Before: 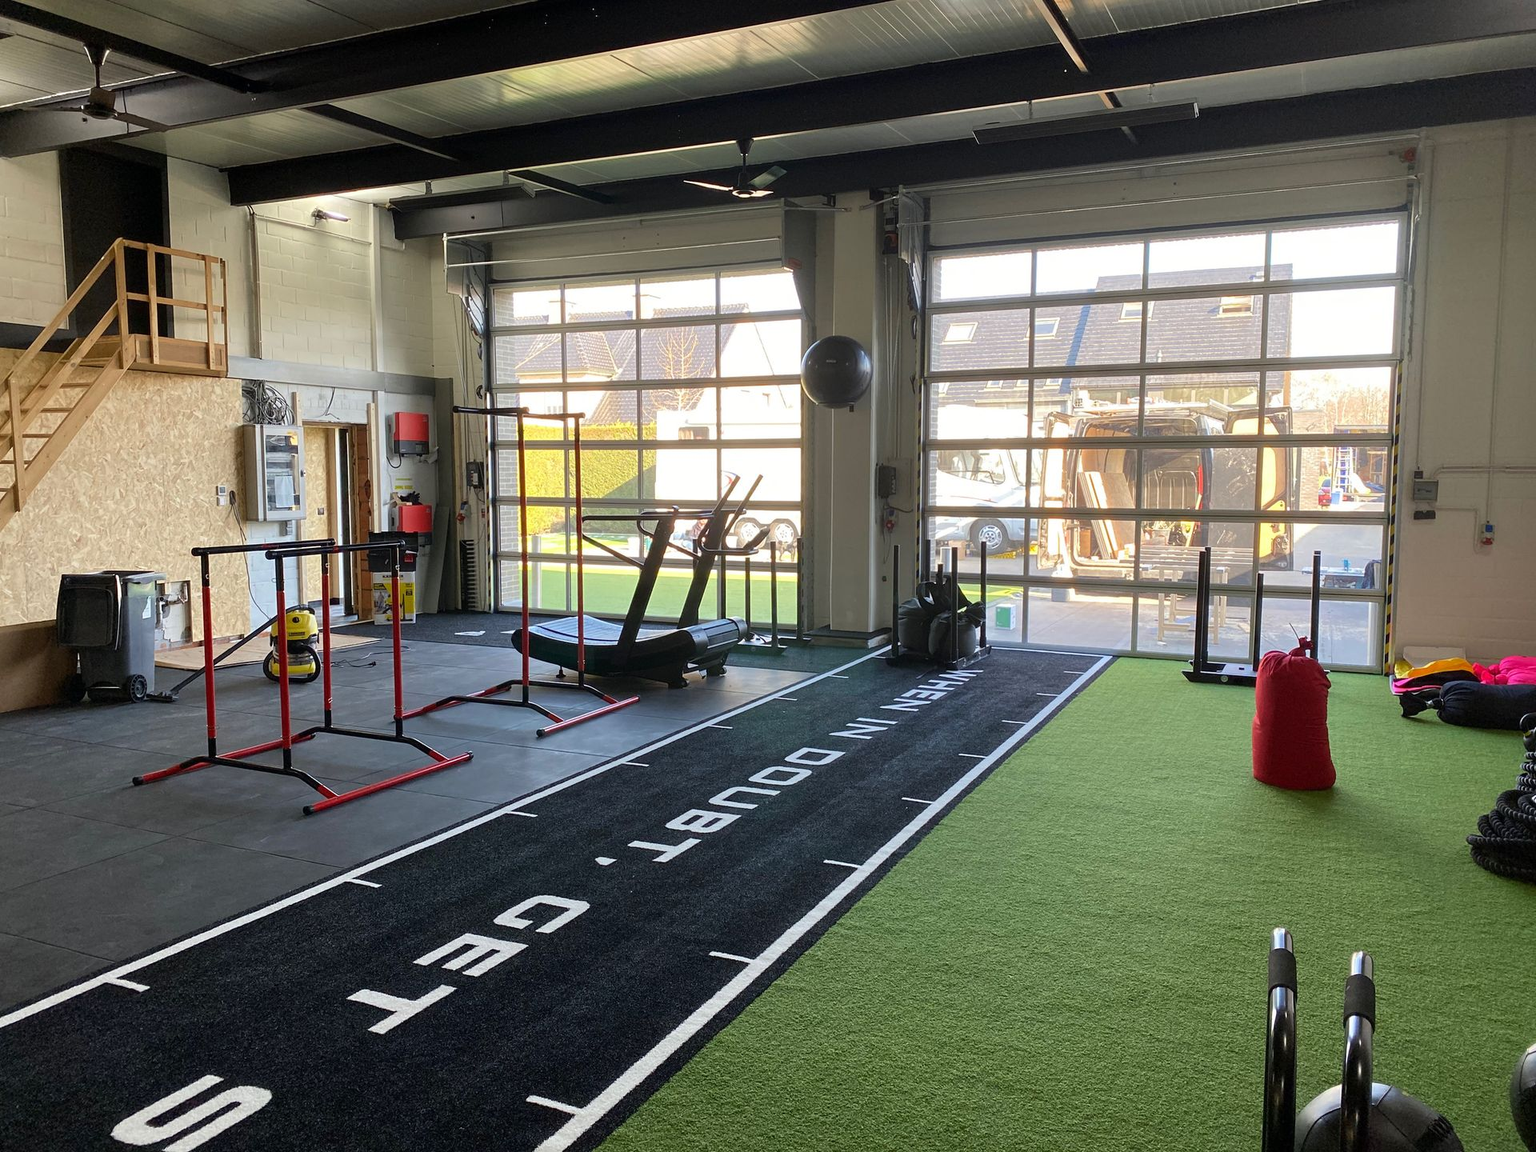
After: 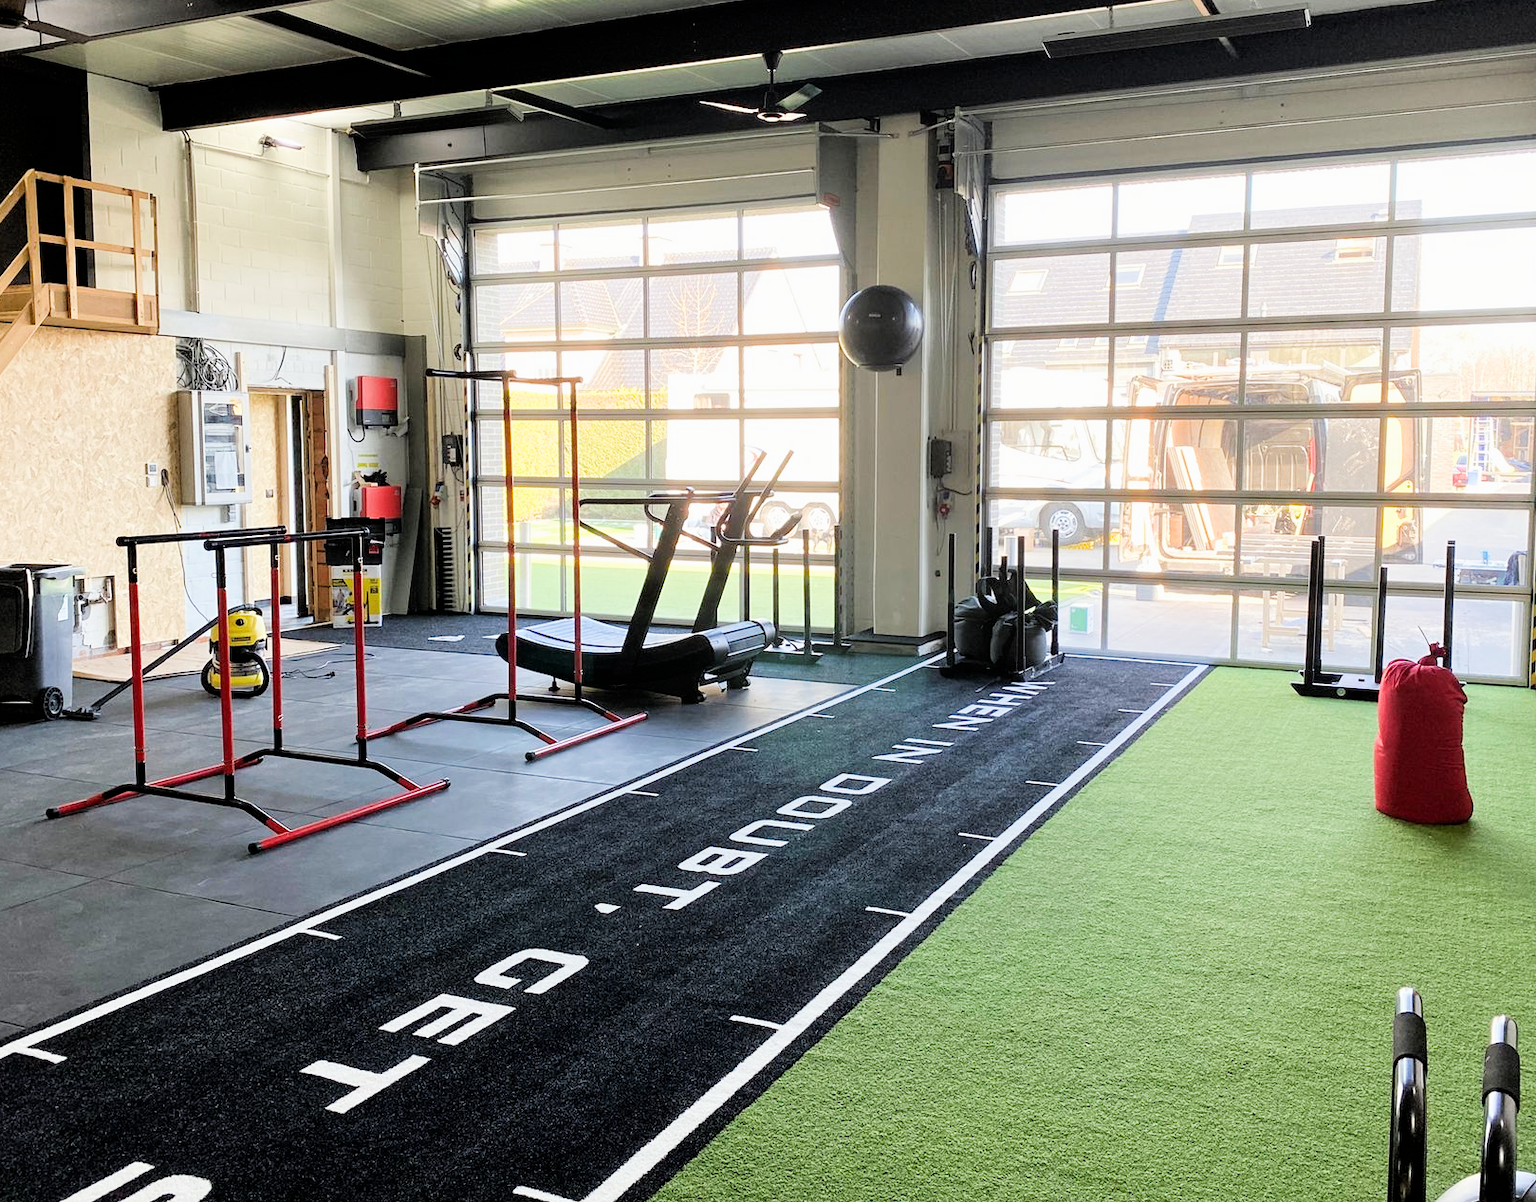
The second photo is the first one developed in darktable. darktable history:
exposure: exposure 1.154 EV, compensate highlight preservation false
filmic rgb: black relative exposure -5.14 EV, white relative exposure 4 EV, hardness 2.88, contrast 1.195, highlights saturation mix -30.68%
crop: left 6.121%, top 8.27%, right 9.551%, bottom 3.734%
